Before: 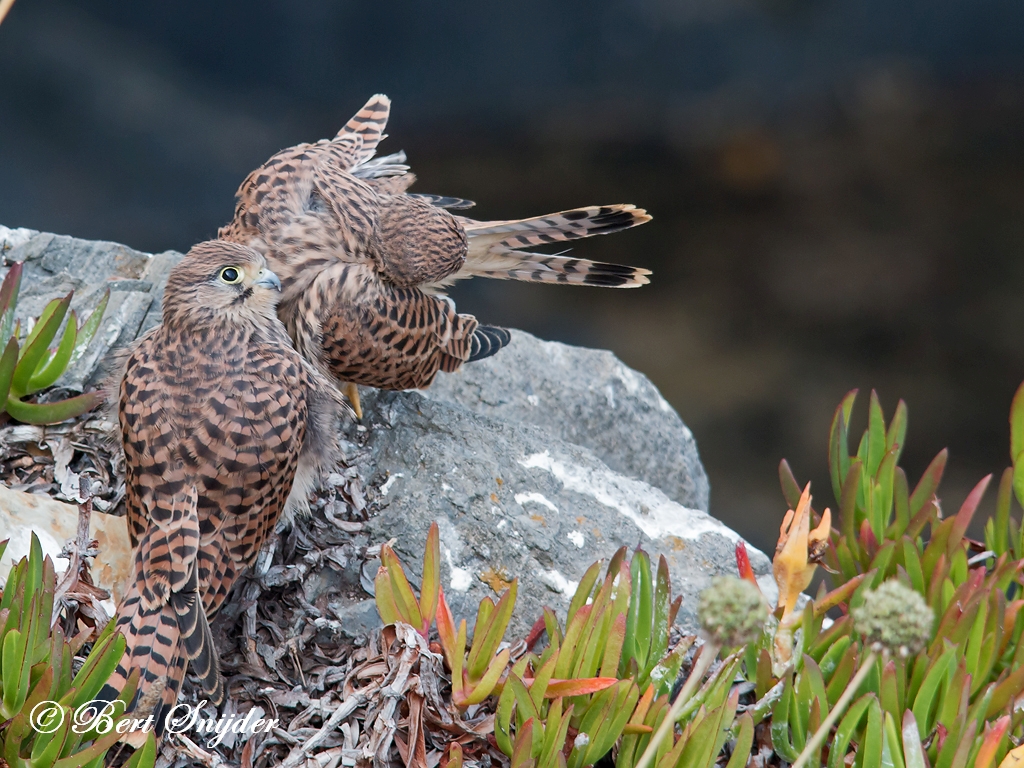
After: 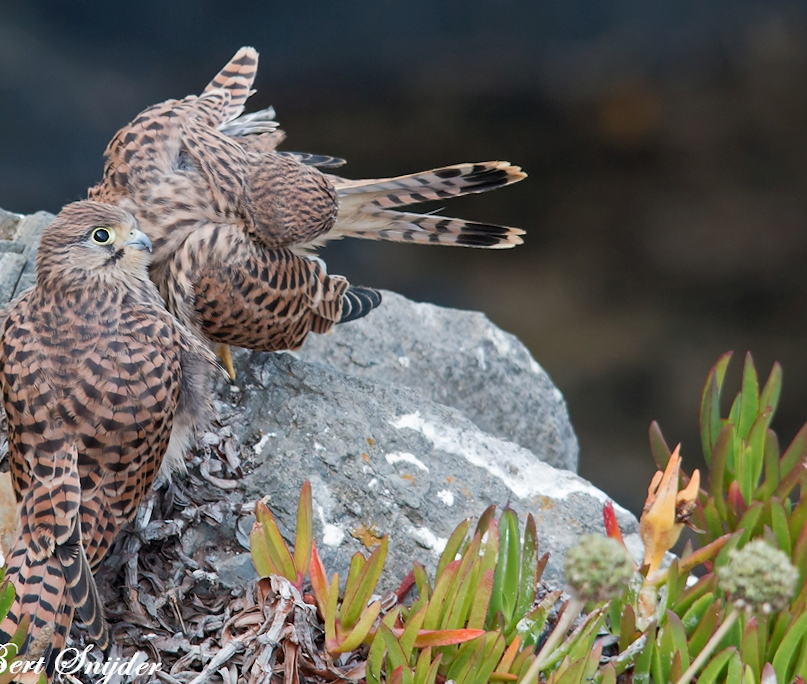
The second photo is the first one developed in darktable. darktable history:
rotate and perspective: rotation 0.074°, lens shift (vertical) 0.096, lens shift (horizontal) -0.041, crop left 0.043, crop right 0.952, crop top 0.024, crop bottom 0.979
crop: left 9.807%, top 6.259%, right 7.334%, bottom 2.177%
